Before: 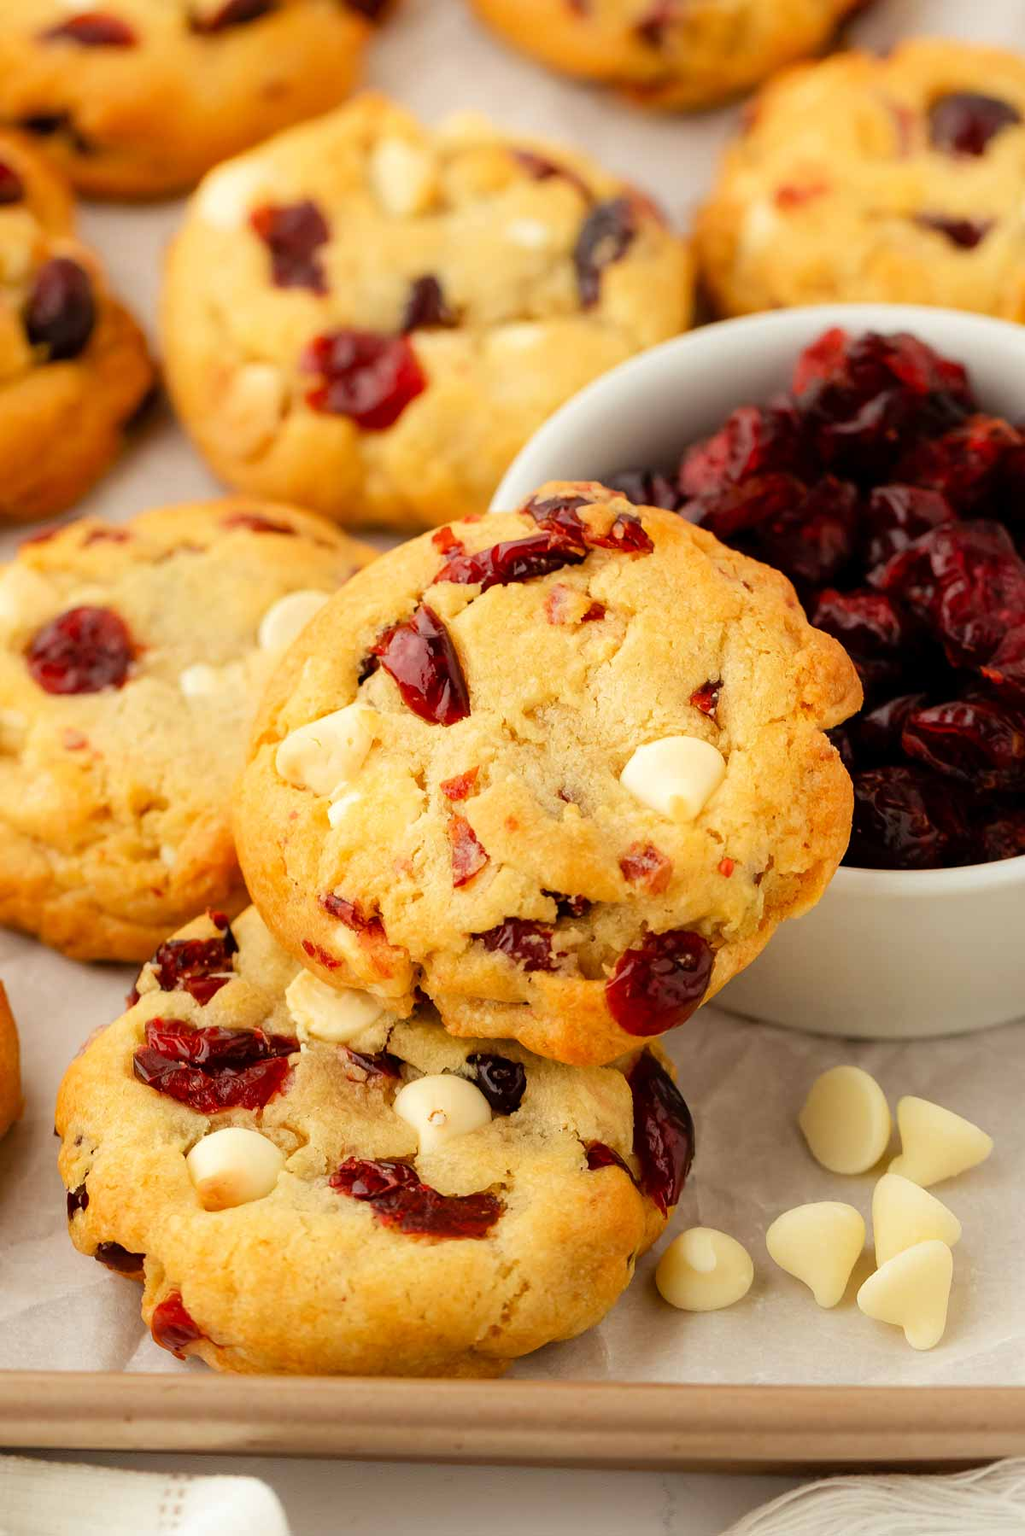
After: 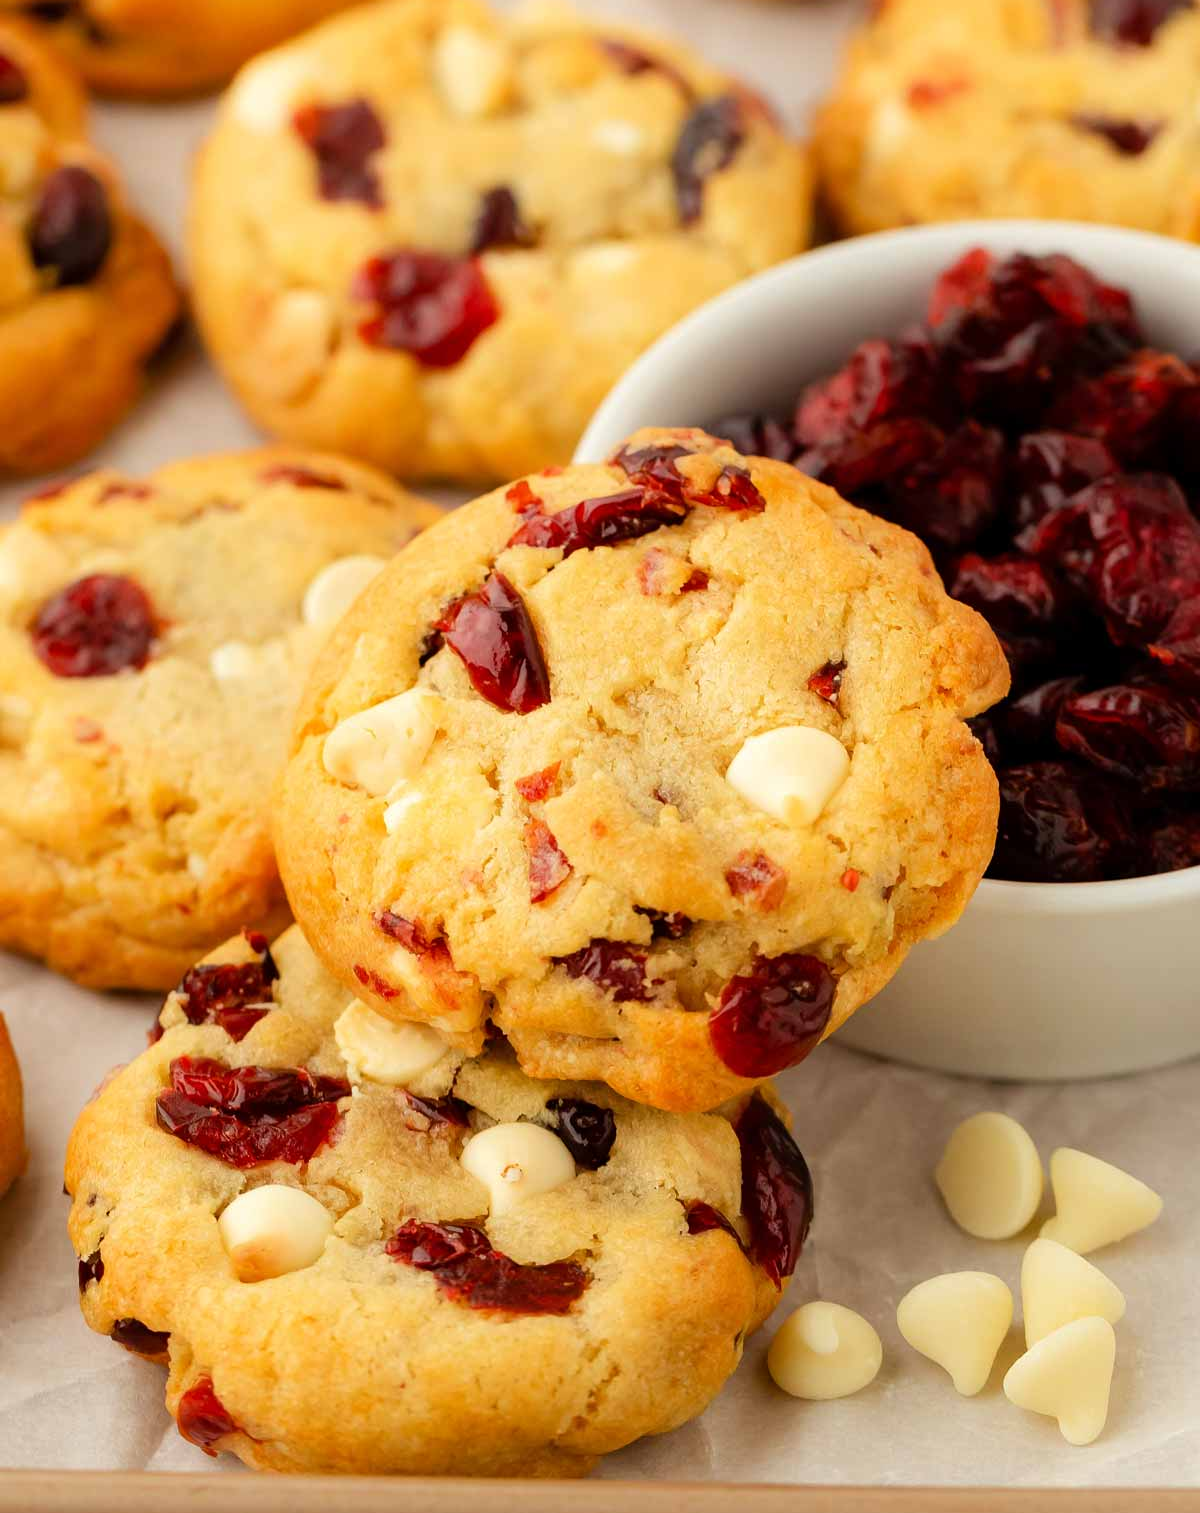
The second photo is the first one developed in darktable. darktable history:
crop: top 7.596%, bottom 8.272%
